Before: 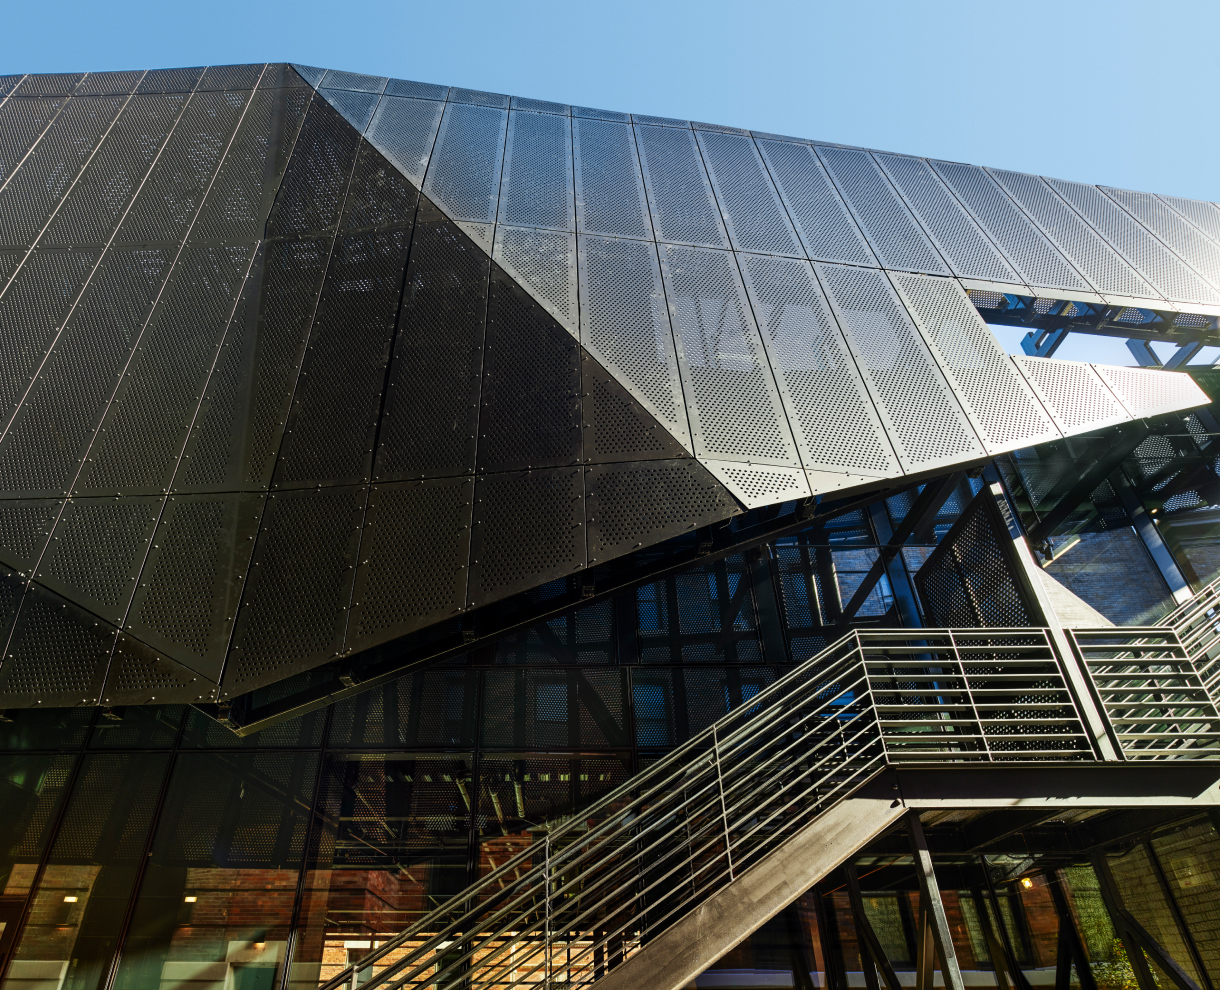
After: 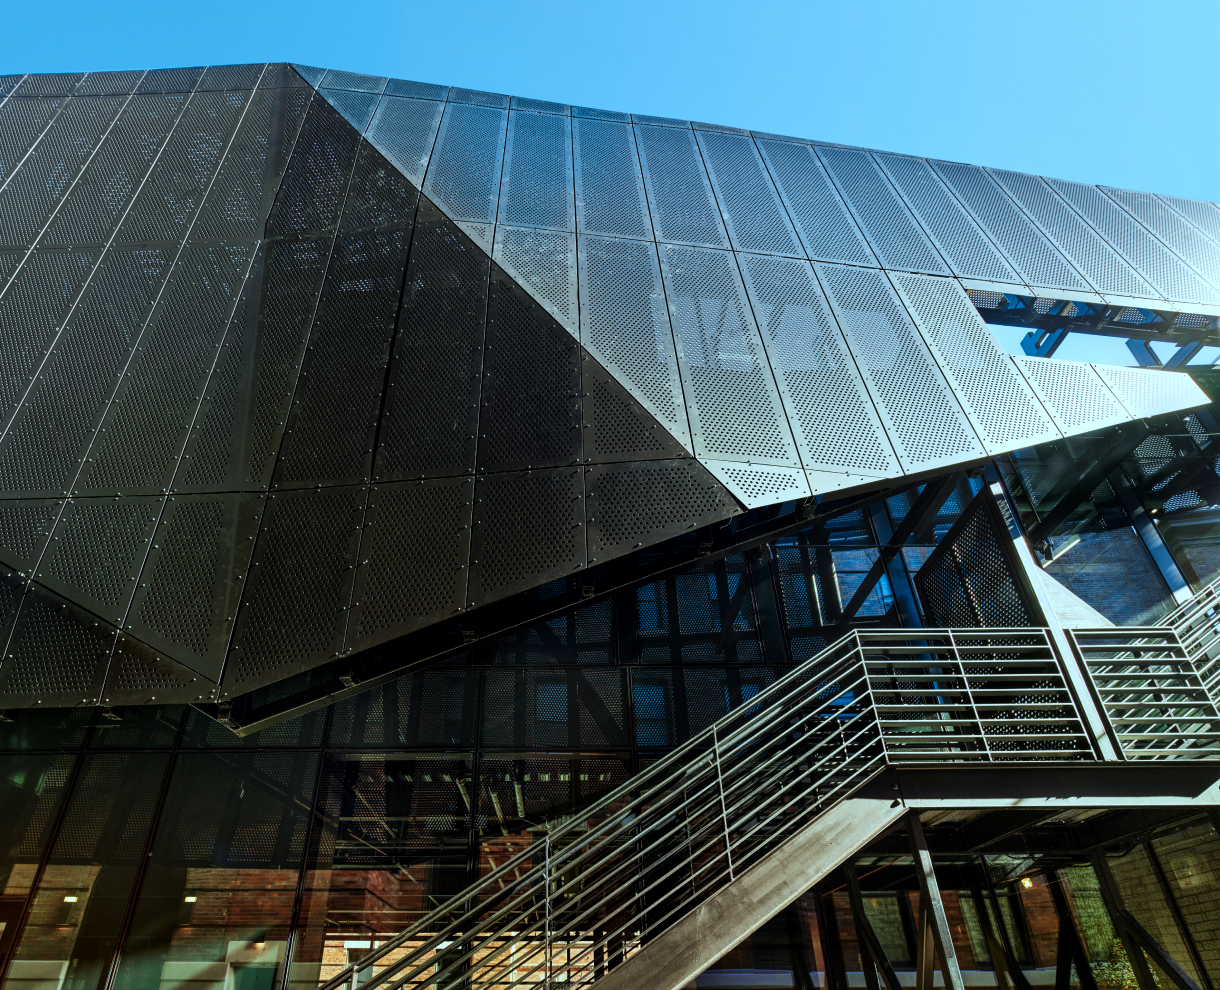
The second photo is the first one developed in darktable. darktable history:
color correction: highlights a* -11.71, highlights b* -15.58
local contrast: mode bilateral grid, contrast 20, coarseness 50, detail 120%, midtone range 0.2
